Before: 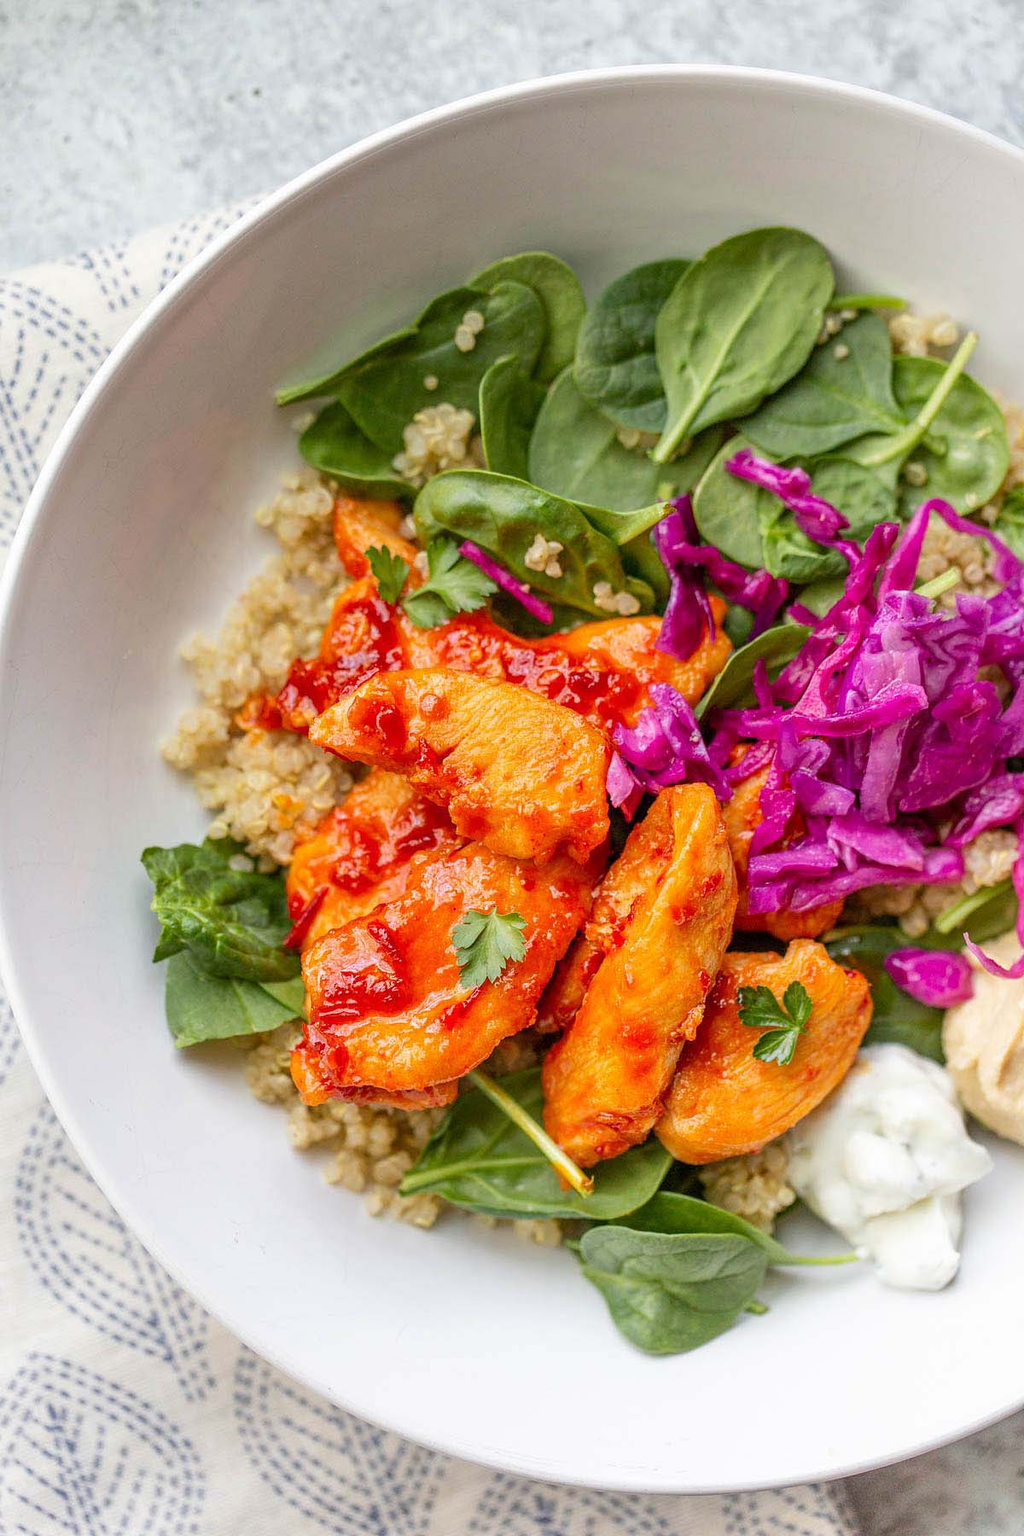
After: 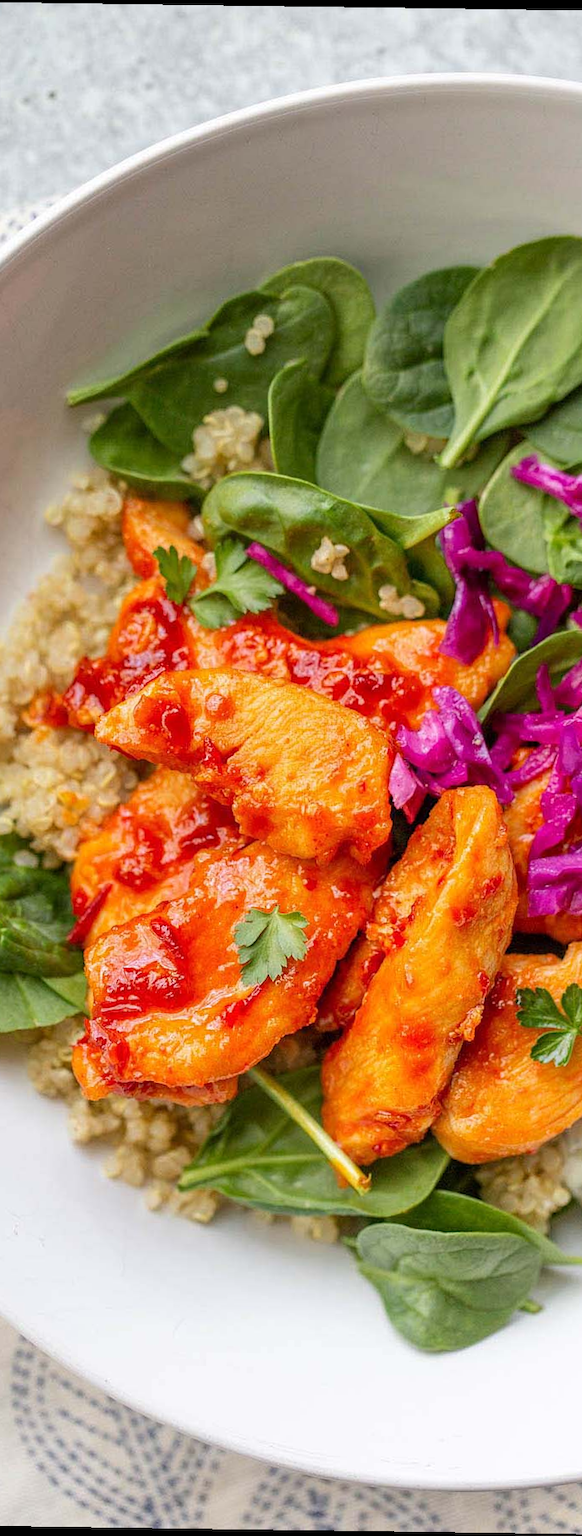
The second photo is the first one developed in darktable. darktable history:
rotate and perspective: rotation 0.8°, automatic cropping off
crop: left 21.496%, right 22.254%
